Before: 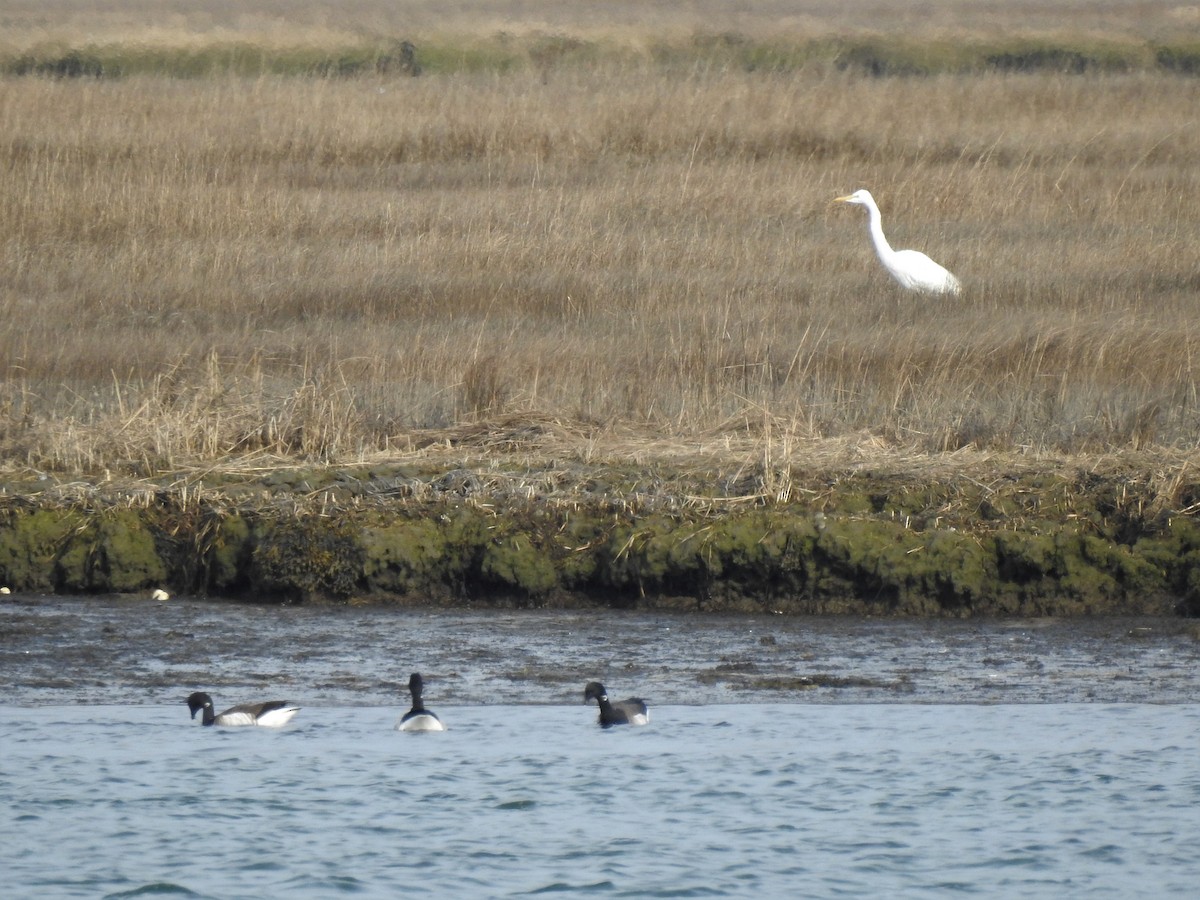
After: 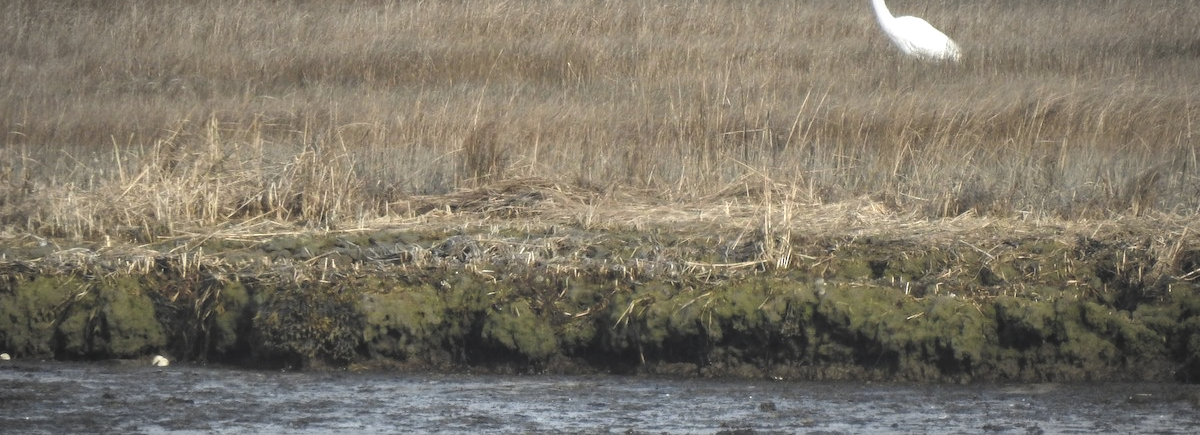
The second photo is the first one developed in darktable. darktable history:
exposure: black level correction -0.025, exposure -0.117 EV, compensate highlight preservation false
rgb levels: levels [[0.01, 0.419, 0.839], [0, 0.5, 1], [0, 0.5, 1]]
crop and rotate: top 26.056%, bottom 25.543%
vignetting: fall-off radius 70%, automatic ratio true
local contrast: on, module defaults
